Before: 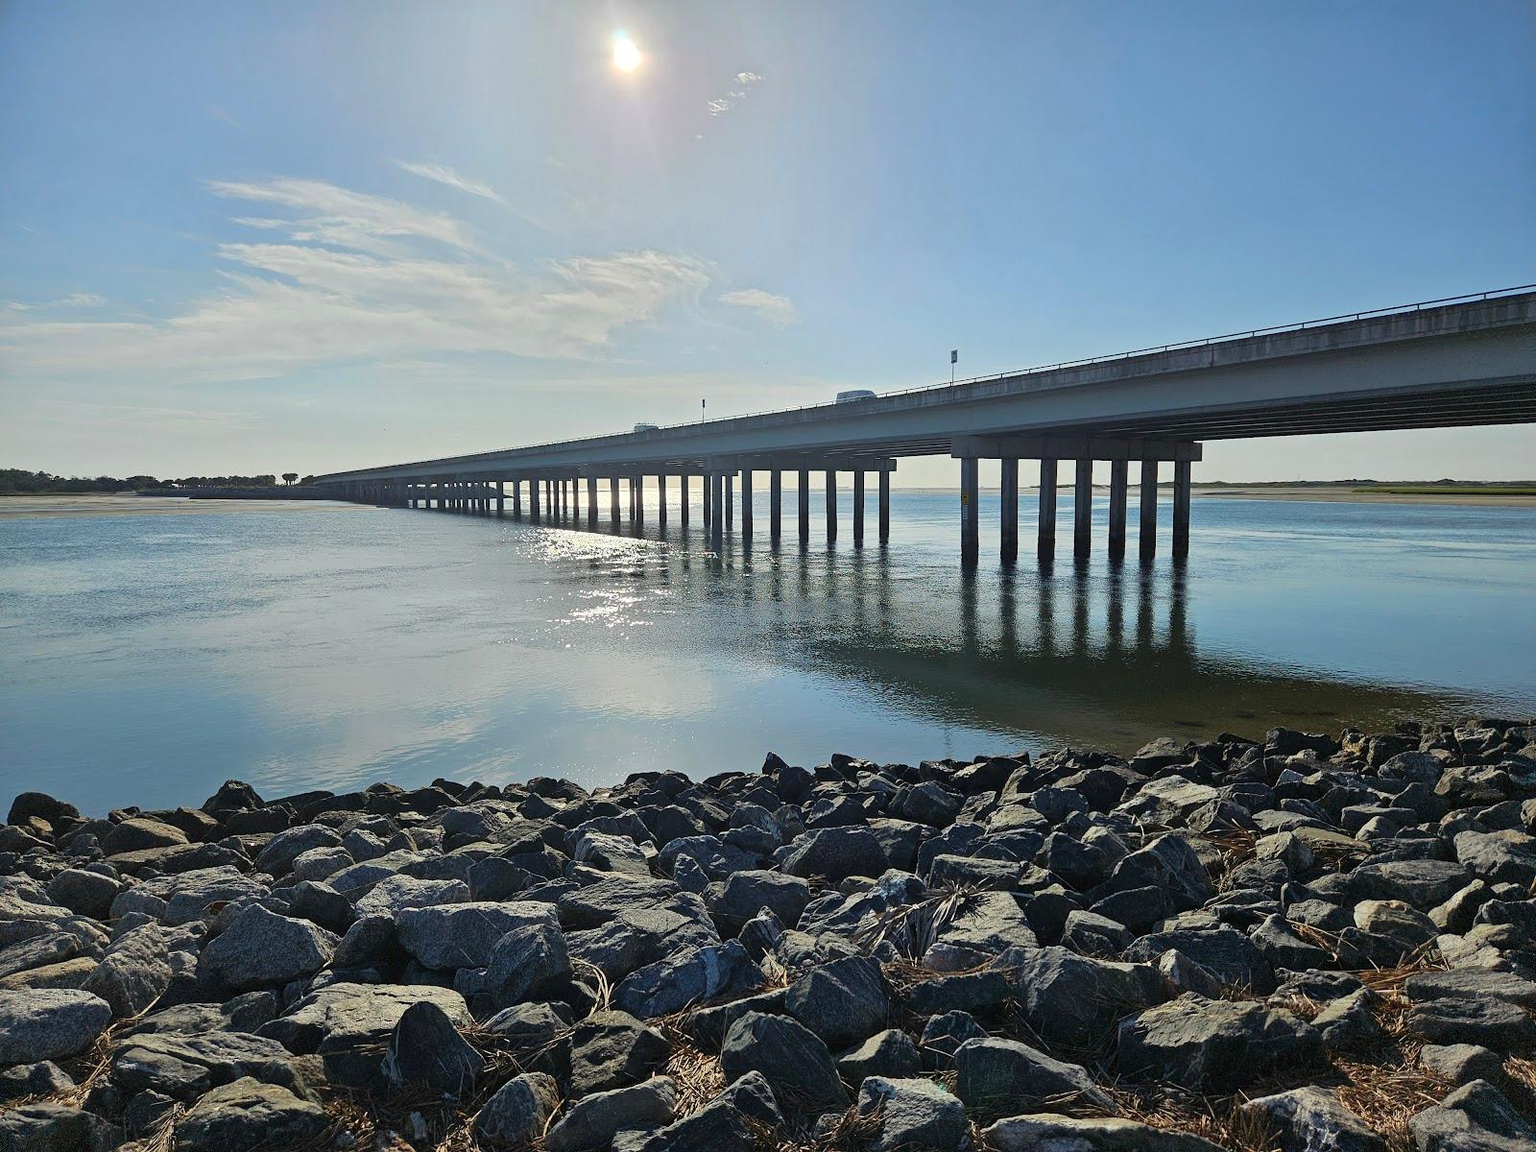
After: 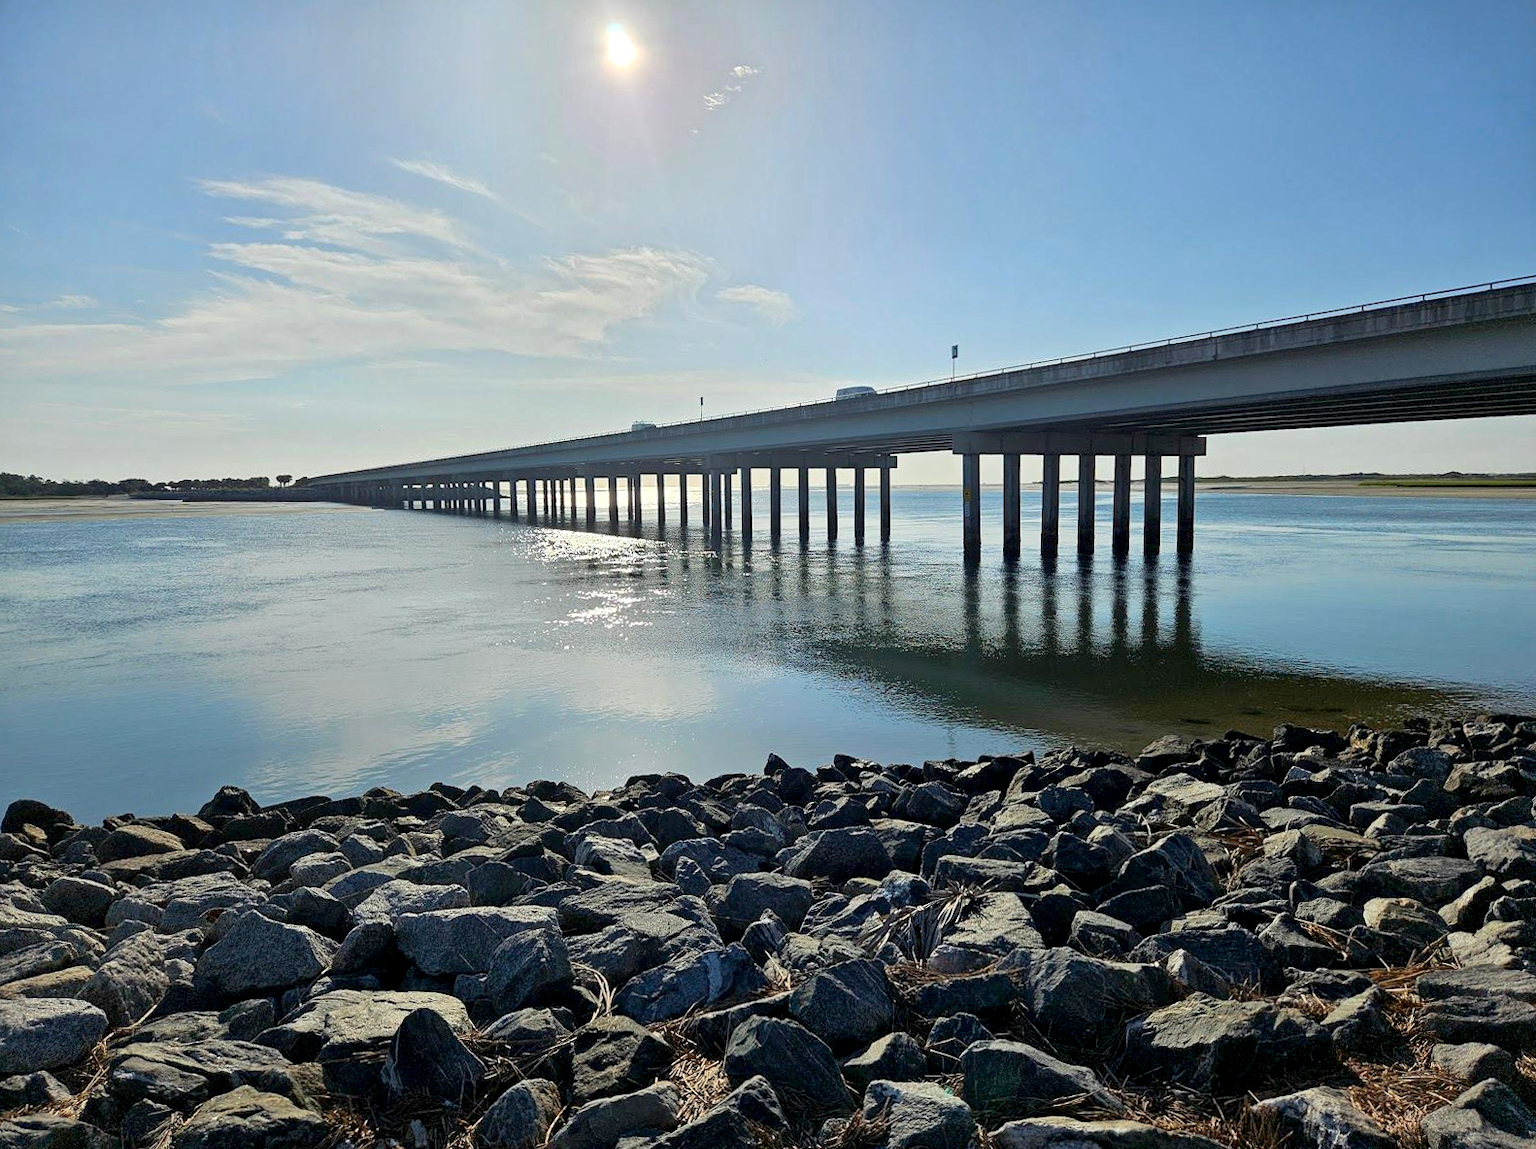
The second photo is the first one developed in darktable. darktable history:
rotate and perspective: rotation -0.45°, automatic cropping original format, crop left 0.008, crop right 0.992, crop top 0.012, crop bottom 0.988
exposure: black level correction 0.007, exposure 0.159 EV, compensate highlight preservation false
